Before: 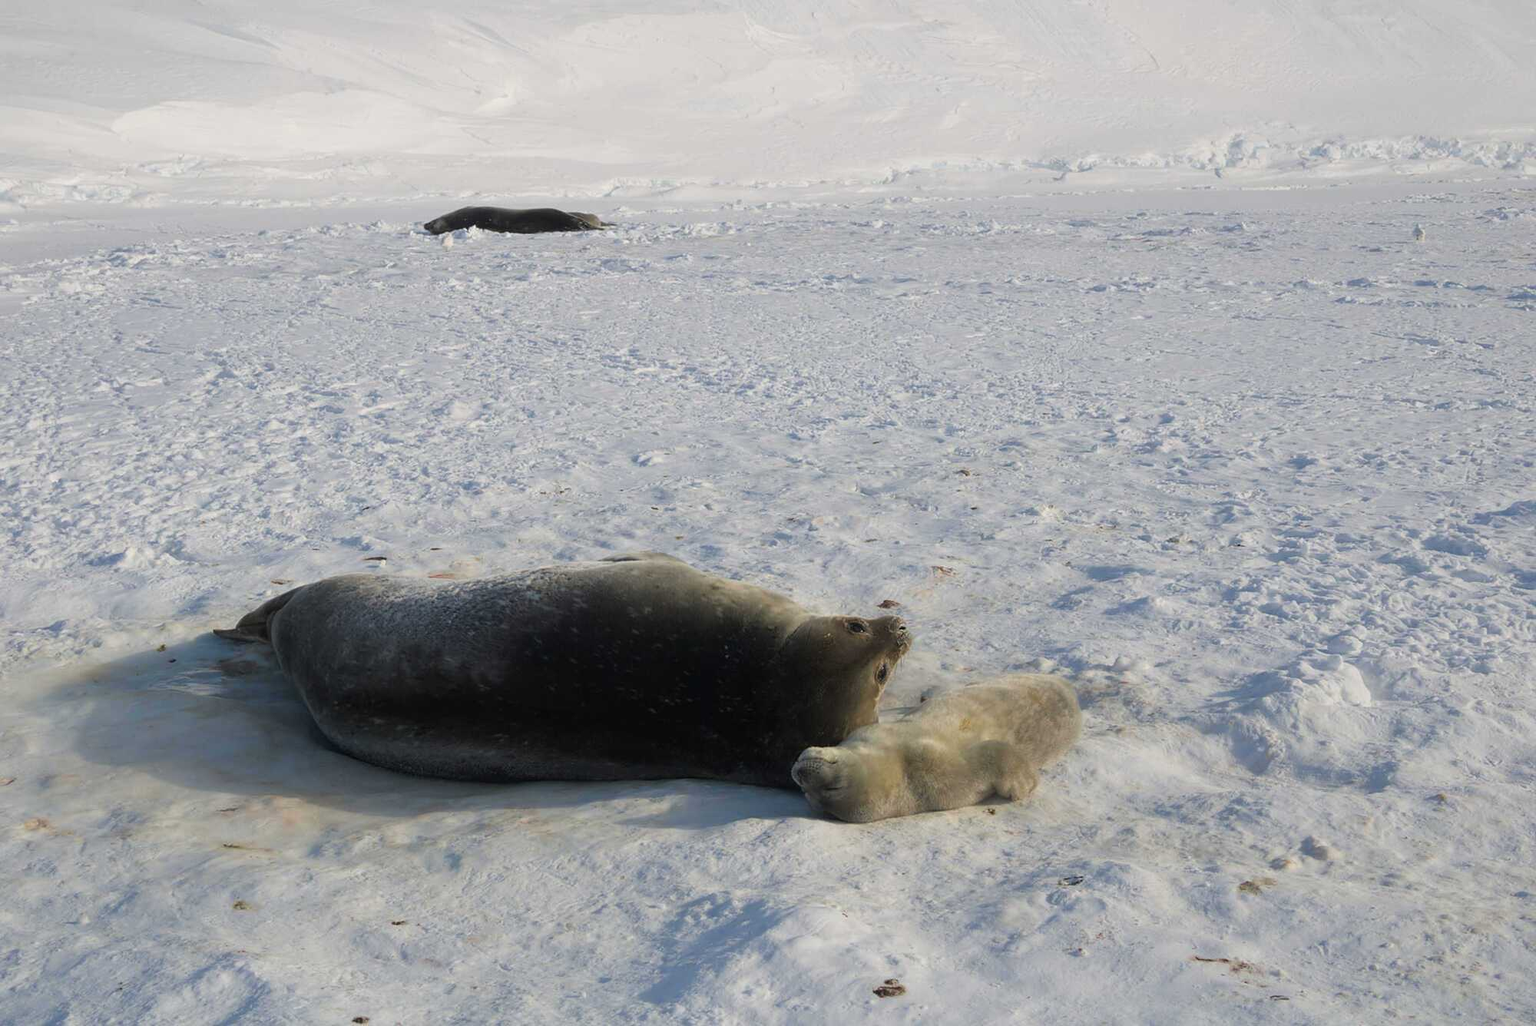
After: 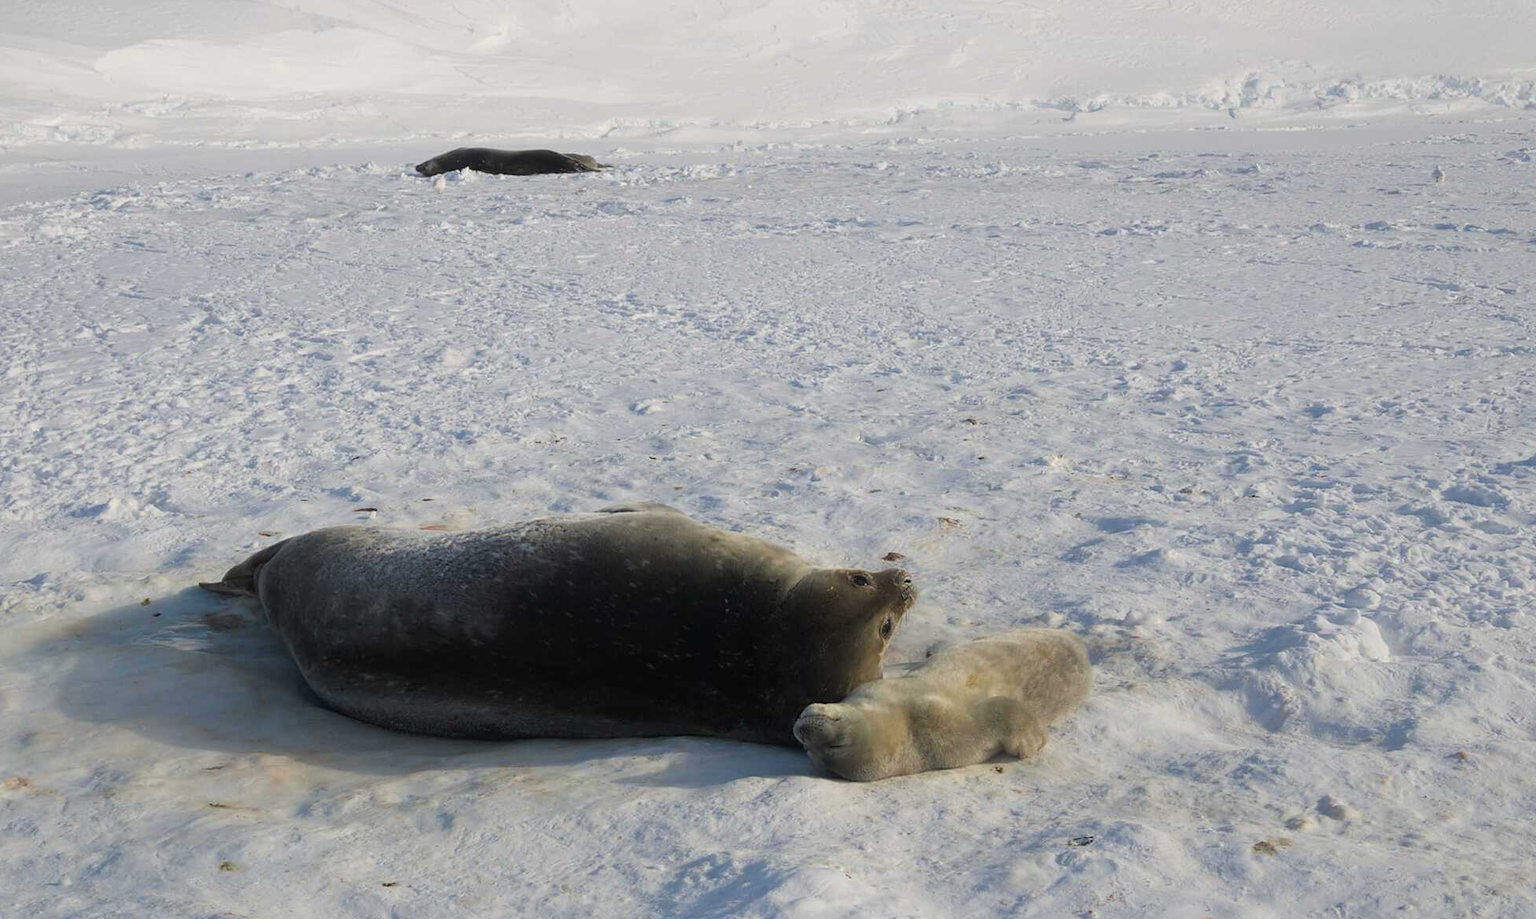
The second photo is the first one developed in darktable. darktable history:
crop: left 1.318%, top 6.162%, right 1.42%, bottom 6.651%
